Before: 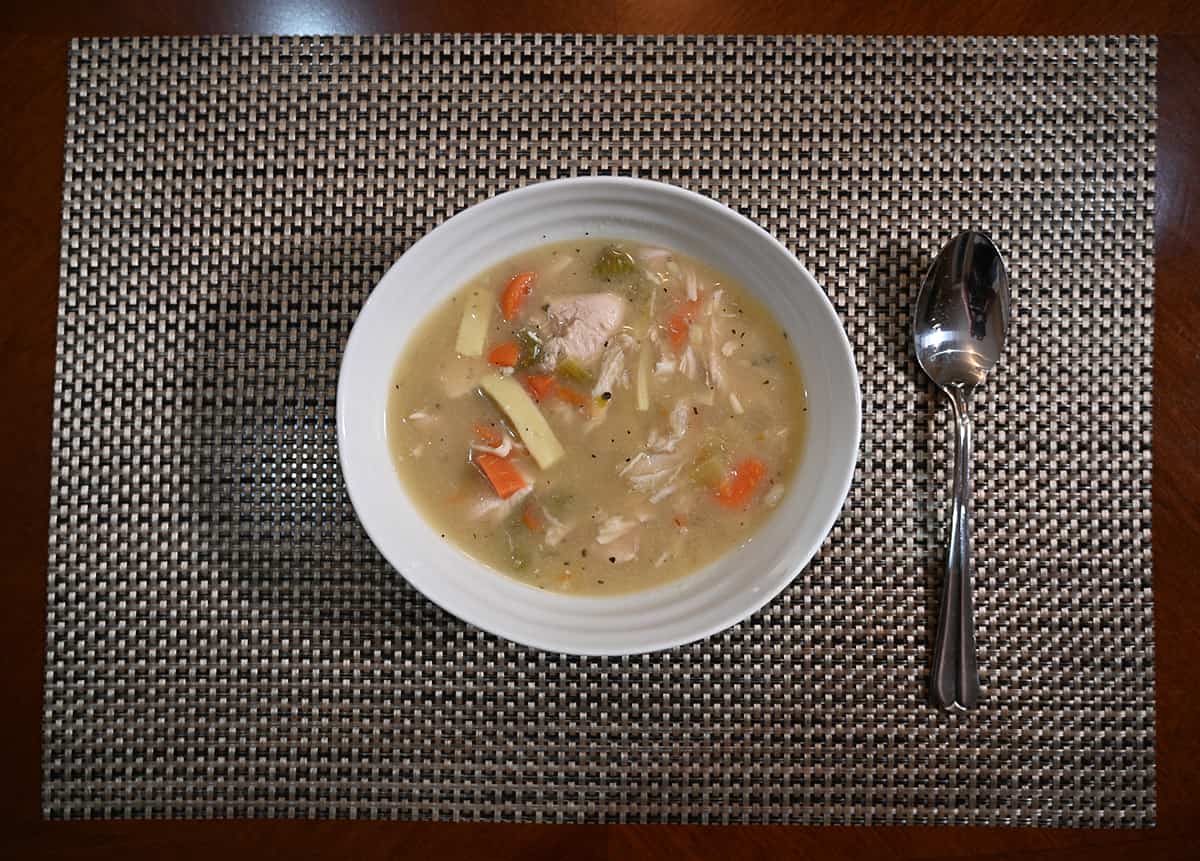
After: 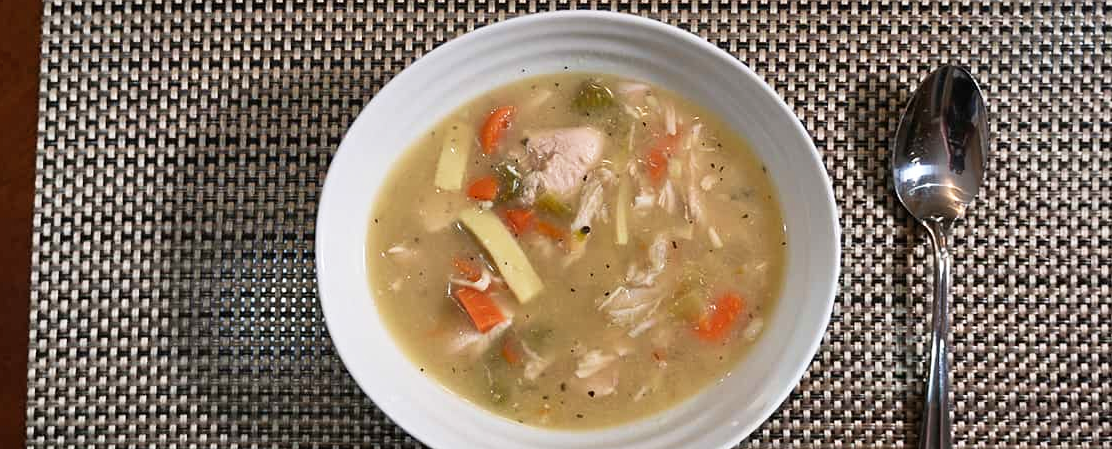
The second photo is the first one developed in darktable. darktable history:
base curve: curves: ch0 [(0, 0) (0.666, 0.806) (1, 1)], preserve colors none
shadows and highlights: soften with gaussian
velvia: strength 14.87%
crop: left 1.83%, top 19.343%, right 5.481%, bottom 28.402%
